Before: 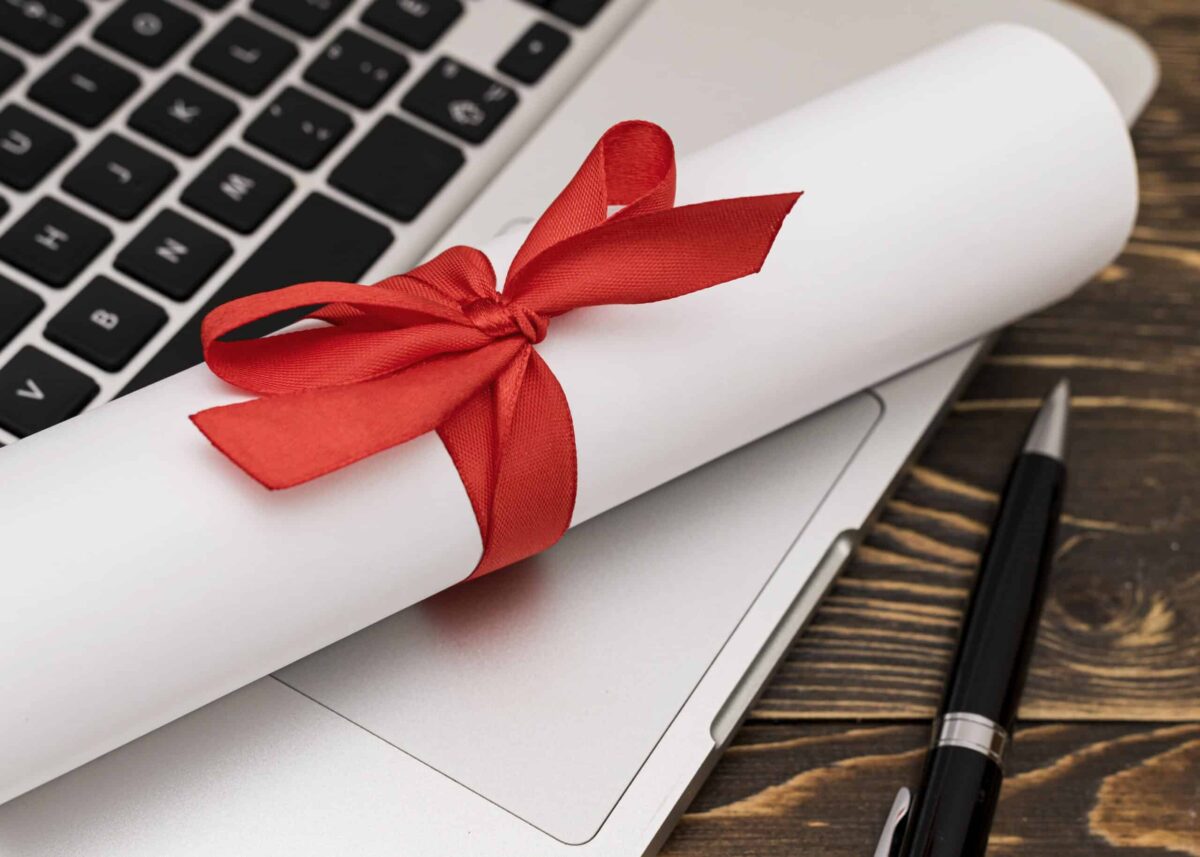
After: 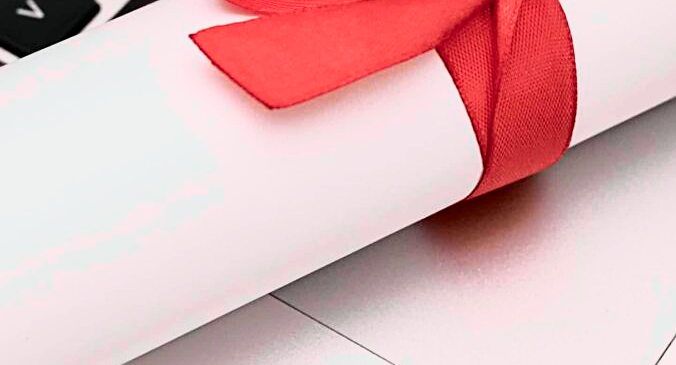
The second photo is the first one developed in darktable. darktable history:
crop: top 44.483%, right 43.593%, bottom 12.892%
sharpen: on, module defaults
tone curve: curves: ch0 [(0, 0) (0.105, 0.068) (0.195, 0.162) (0.283, 0.283) (0.384, 0.404) (0.485, 0.531) (0.638, 0.681) (0.795, 0.879) (1, 0.977)]; ch1 [(0, 0) (0.161, 0.092) (0.35, 0.33) (0.379, 0.401) (0.456, 0.469) (0.504, 0.501) (0.512, 0.523) (0.58, 0.597) (0.635, 0.646) (1, 1)]; ch2 [(0, 0) (0.371, 0.362) (0.437, 0.437) (0.5, 0.5) (0.53, 0.523) (0.56, 0.58) (0.622, 0.606) (1, 1)], color space Lab, independent channels, preserve colors none
